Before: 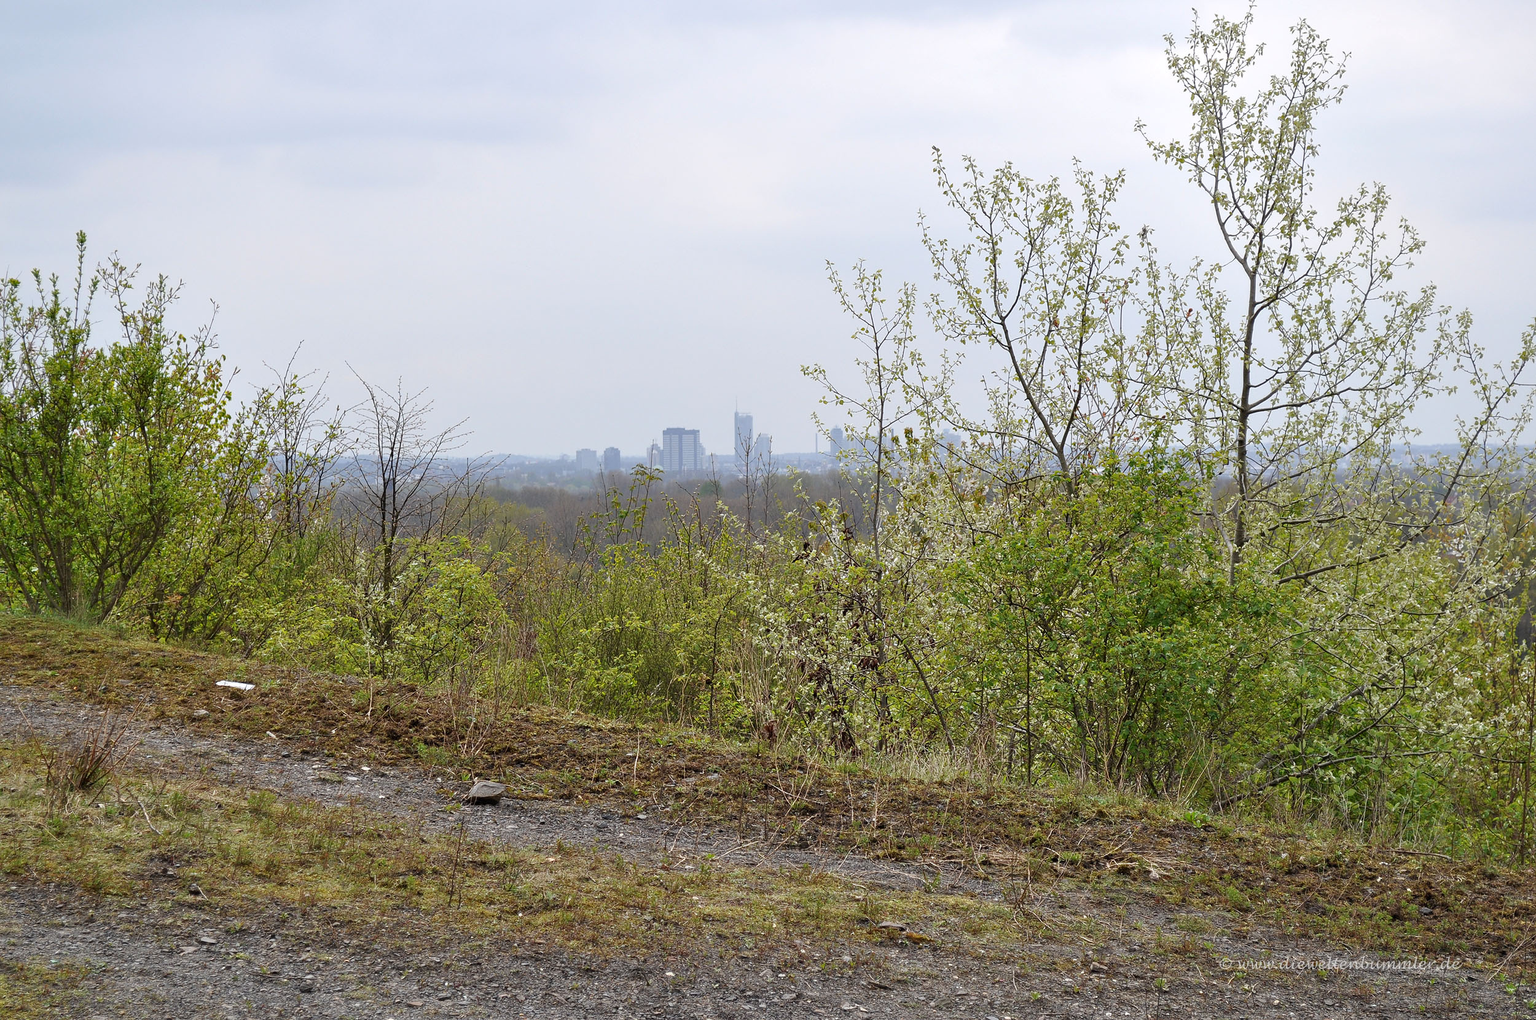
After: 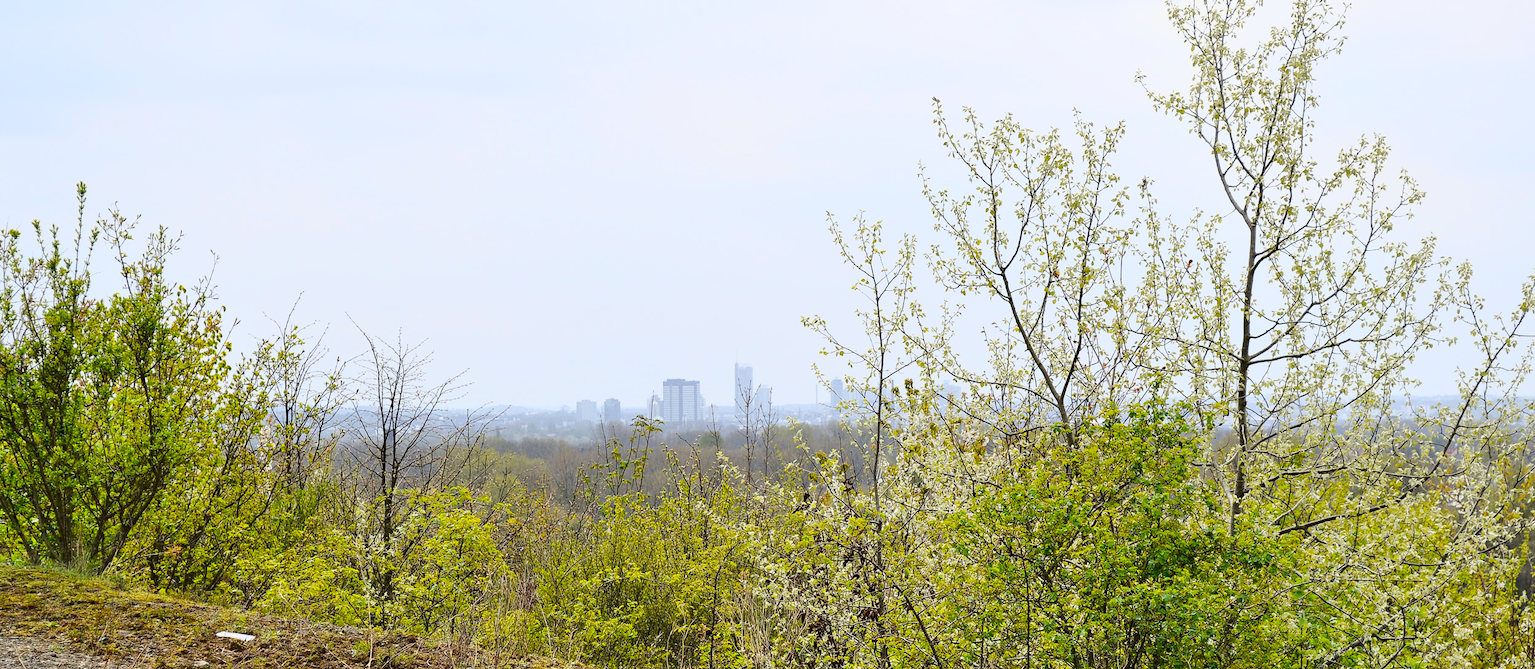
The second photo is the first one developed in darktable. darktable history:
tone curve: curves: ch0 [(0.003, 0.023) (0.071, 0.052) (0.236, 0.197) (0.466, 0.557) (0.625, 0.761) (0.783, 0.9) (0.994, 0.968)]; ch1 [(0, 0) (0.262, 0.227) (0.417, 0.386) (0.469, 0.467) (0.502, 0.498) (0.528, 0.53) (0.573, 0.579) (0.605, 0.621) (0.644, 0.671) (0.686, 0.728) (0.994, 0.987)]; ch2 [(0, 0) (0.262, 0.188) (0.385, 0.353) (0.427, 0.424) (0.495, 0.493) (0.515, 0.54) (0.547, 0.561) (0.589, 0.613) (0.644, 0.748) (1, 1)], color space Lab, independent channels, preserve colors none
crop and rotate: top 4.848%, bottom 29.503%
tone equalizer: -8 EV -1.84 EV, -7 EV -1.16 EV, -6 EV -1.62 EV, smoothing diameter 25%, edges refinement/feathering 10, preserve details guided filter
